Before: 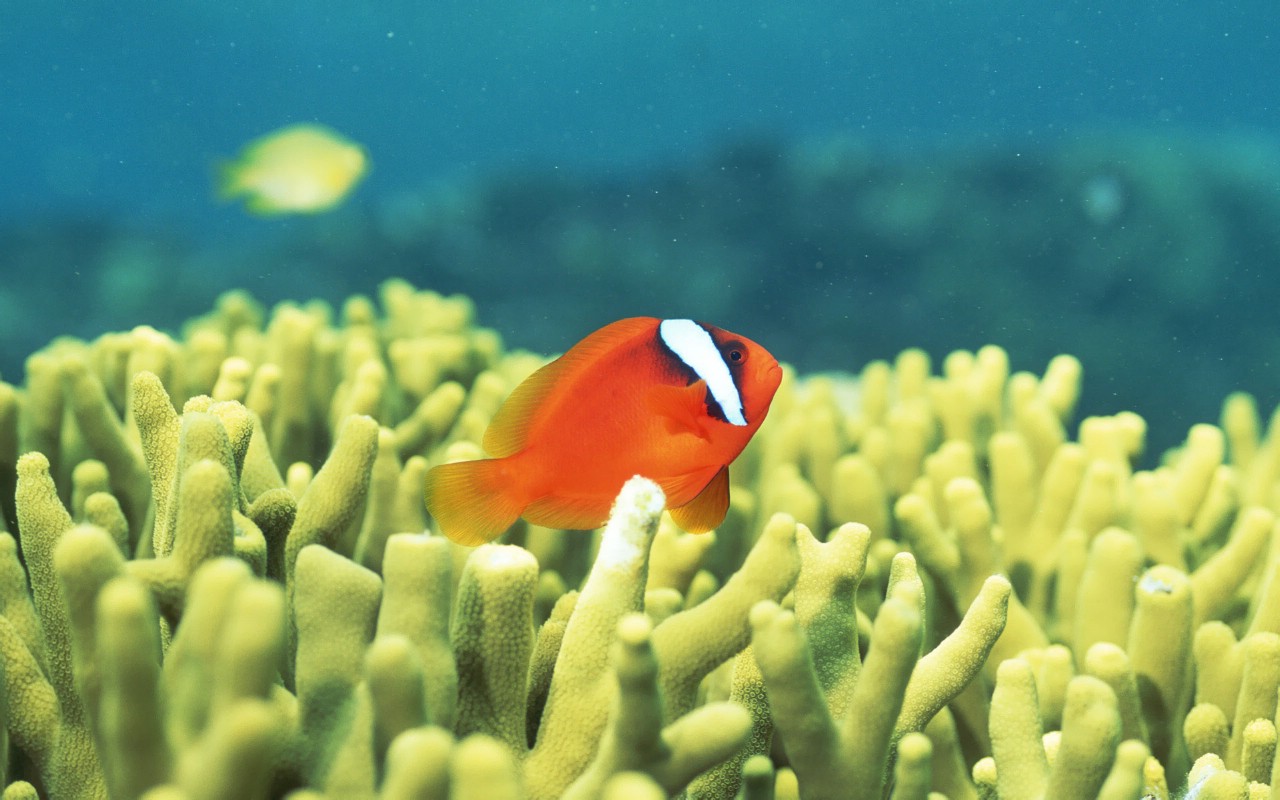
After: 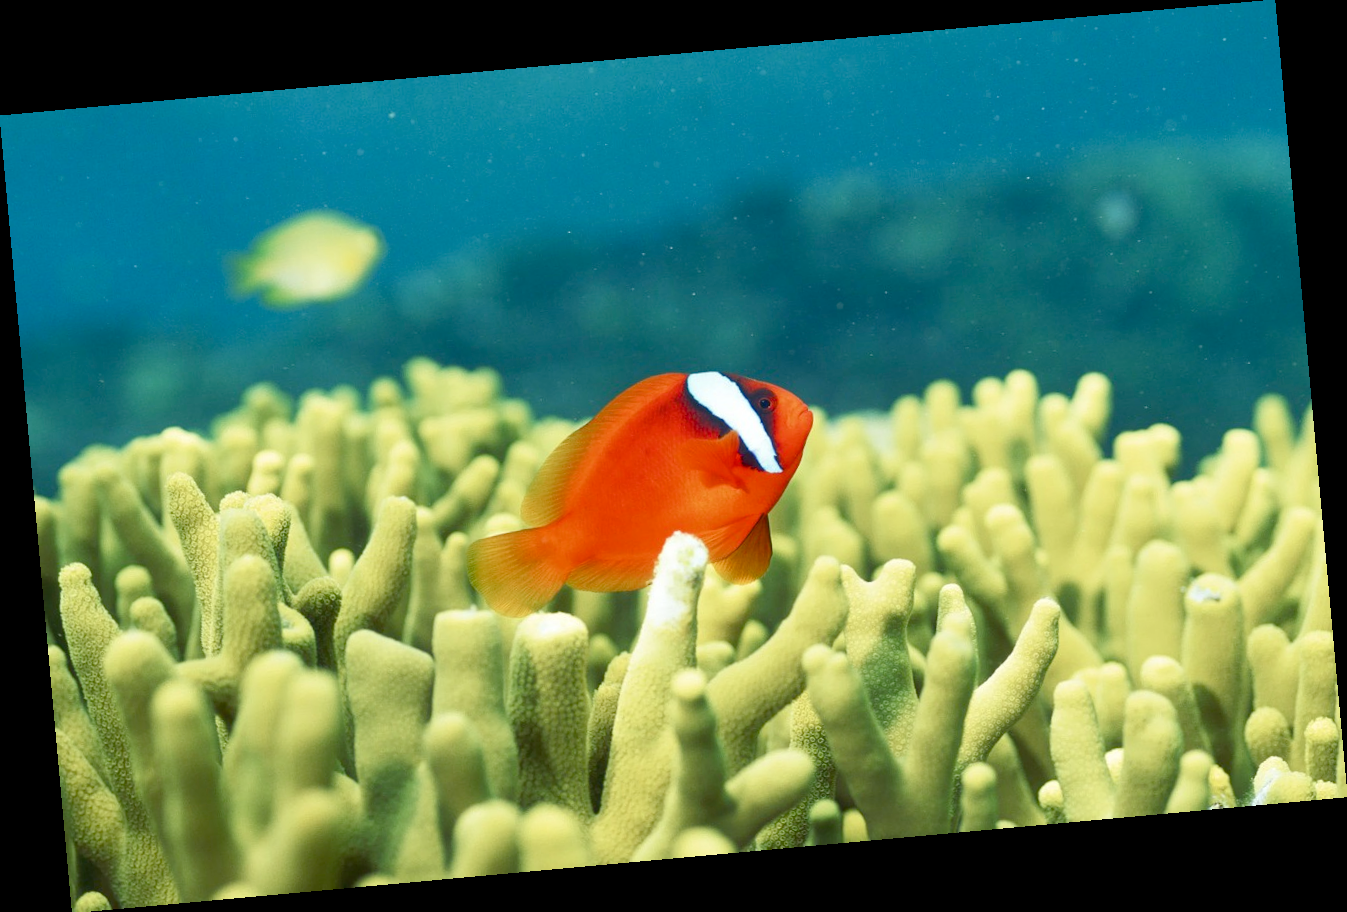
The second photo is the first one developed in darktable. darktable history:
color balance rgb: perceptual saturation grading › global saturation 20%, perceptual saturation grading › highlights -25%, perceptual saturation grading › shadows 50%, global vibrance -25%
exposure: compensate highlight preservation false
rotate and perspective: rotation -5.2°, automatic cropping off
tone equalizer: on, module defaults
